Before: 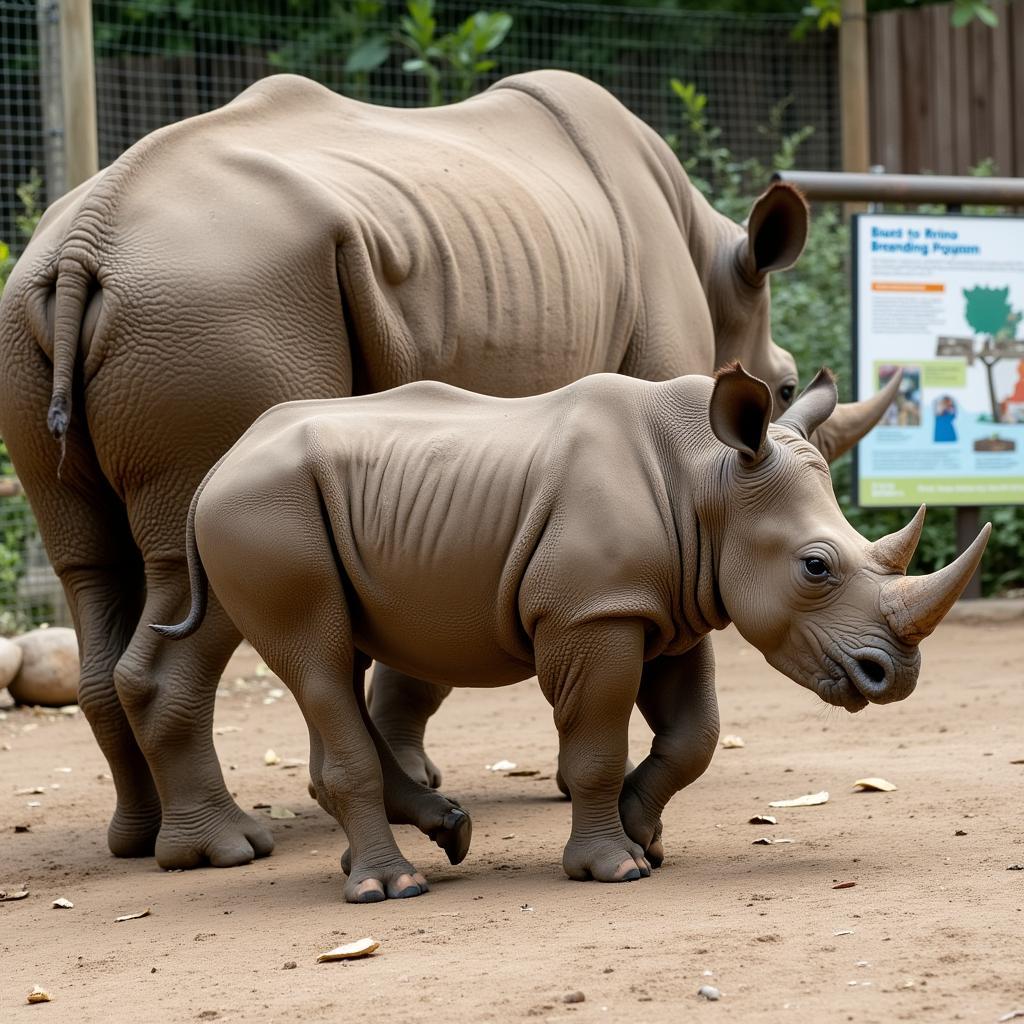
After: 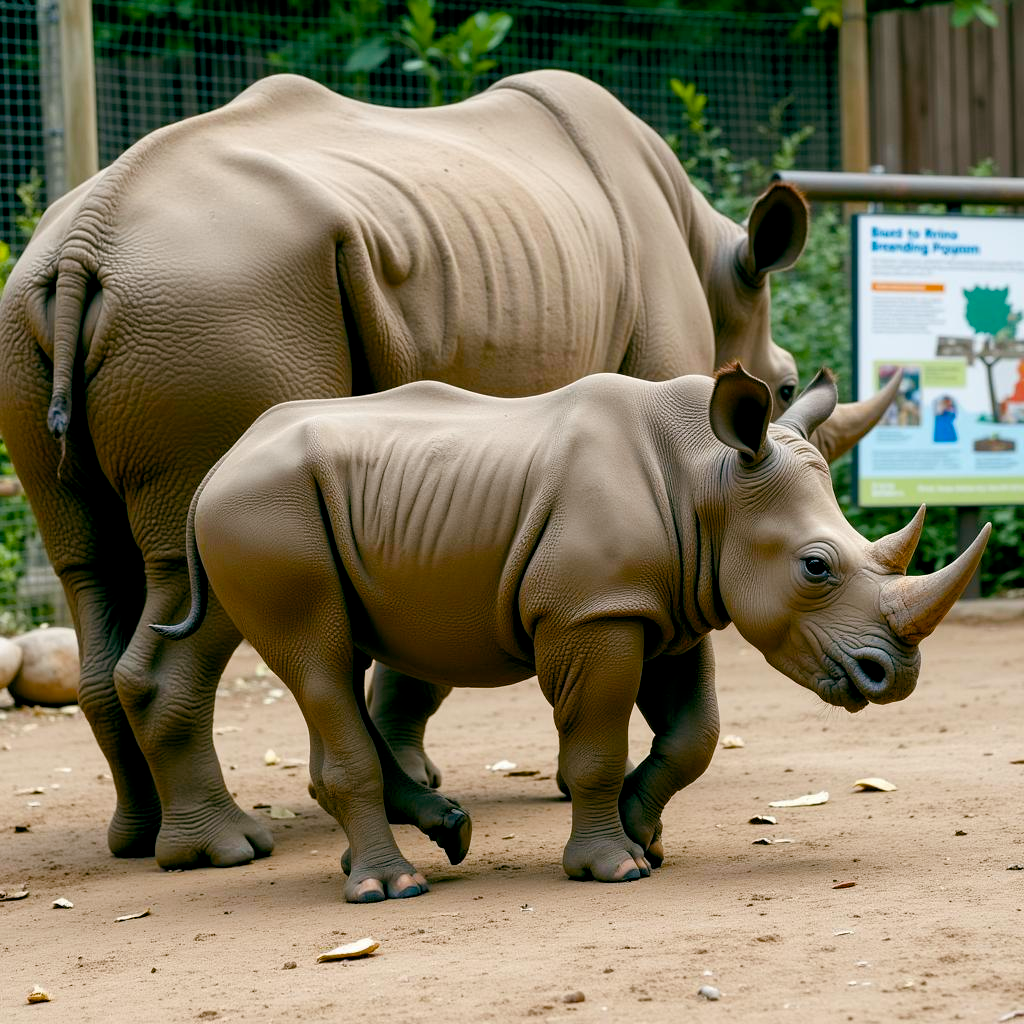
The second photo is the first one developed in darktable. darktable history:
color balance rgb: global offset › luminance -0.316%, global offset › chroma 0.119%, global offset › hue 167.91°, perceptual saturation grading › global saturation 27.985%, perceptual saturation grading › highlights -25.742%, perceptual saturation grading › mid-tones 24.83%, perceptual saturation grading › shadows 49.764%
